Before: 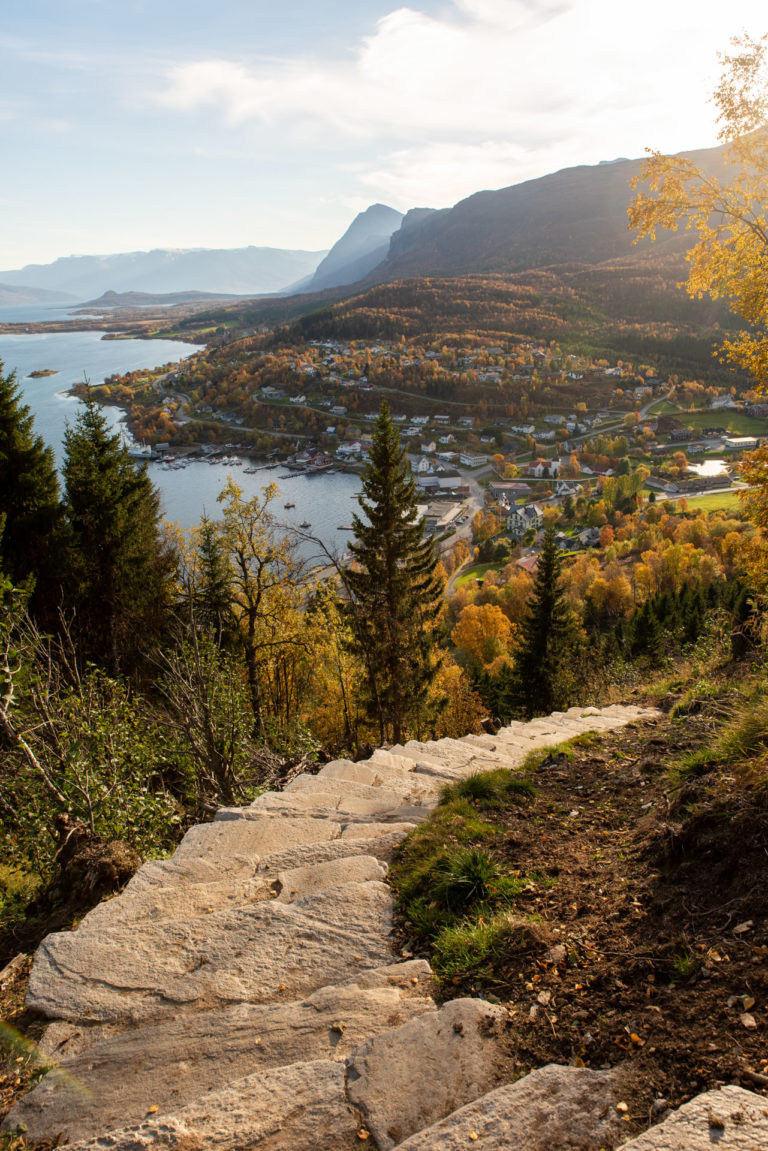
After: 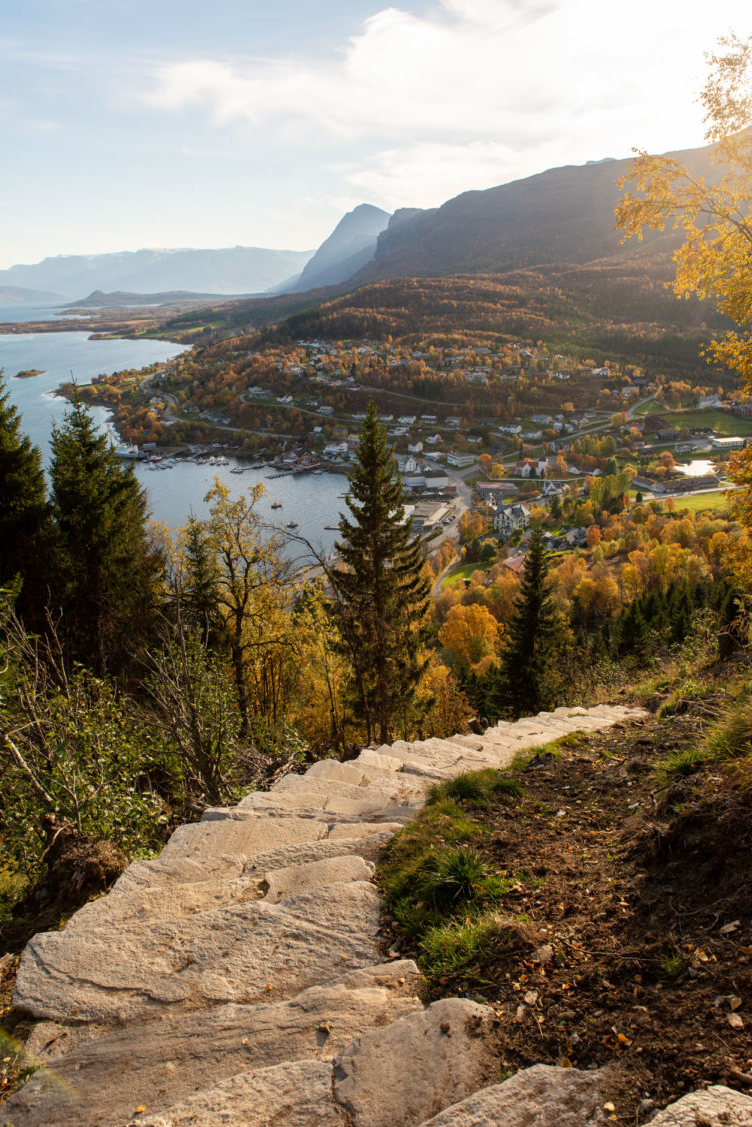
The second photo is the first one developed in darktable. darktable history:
crop: left 1.743%, right 0.268%, bottom 2.011%
